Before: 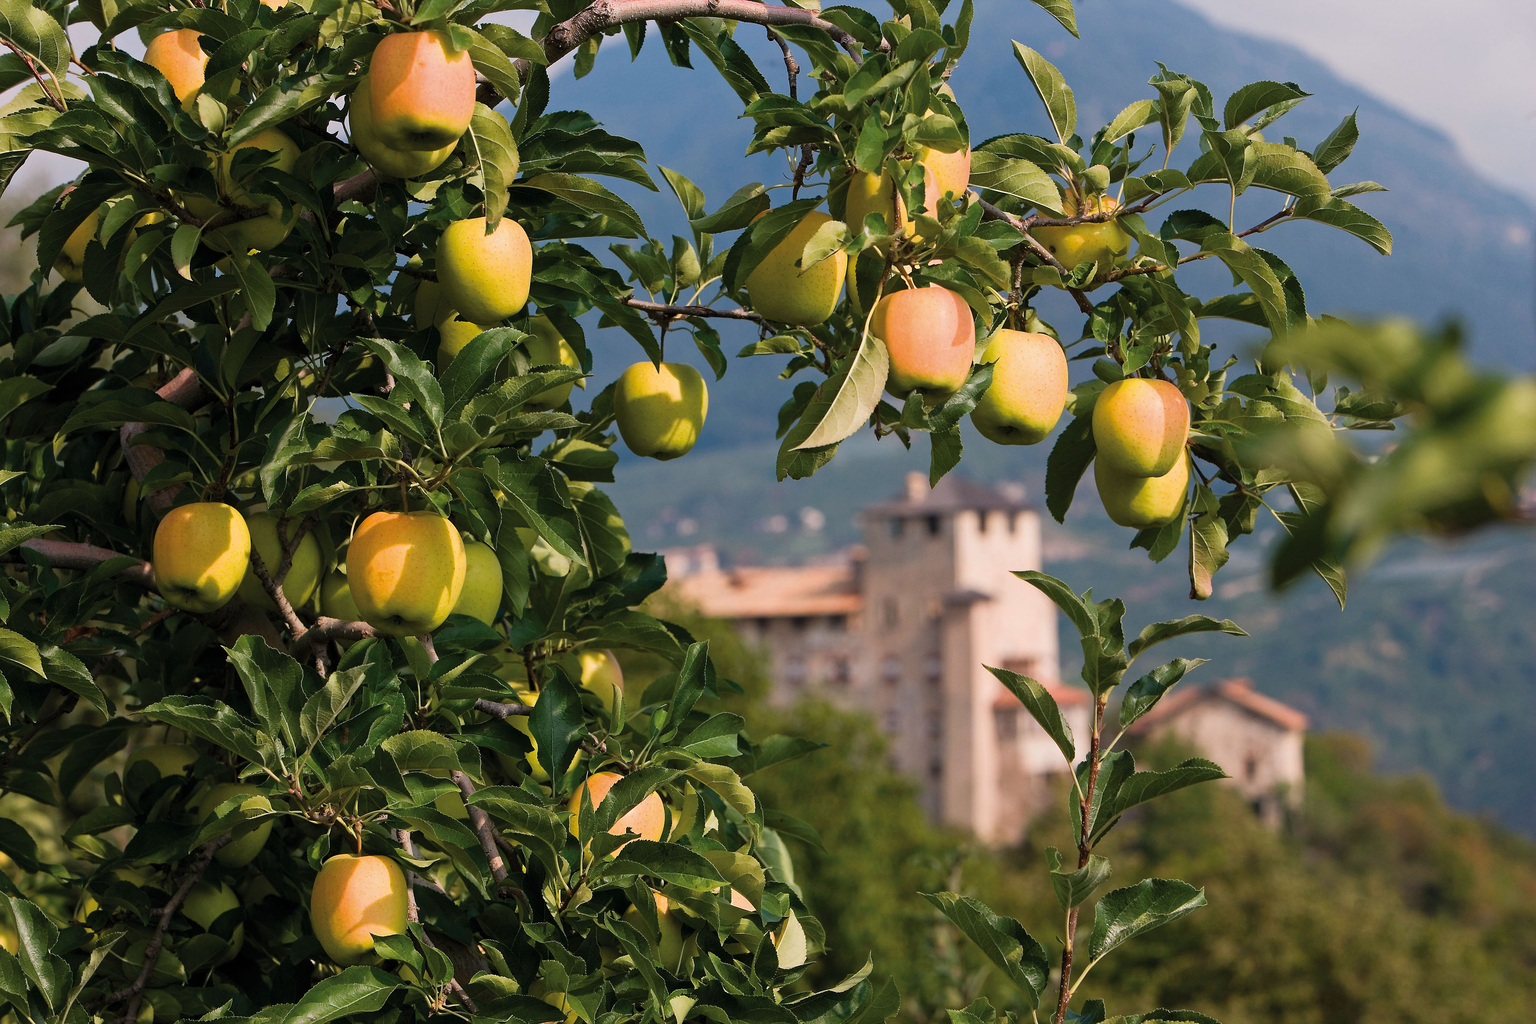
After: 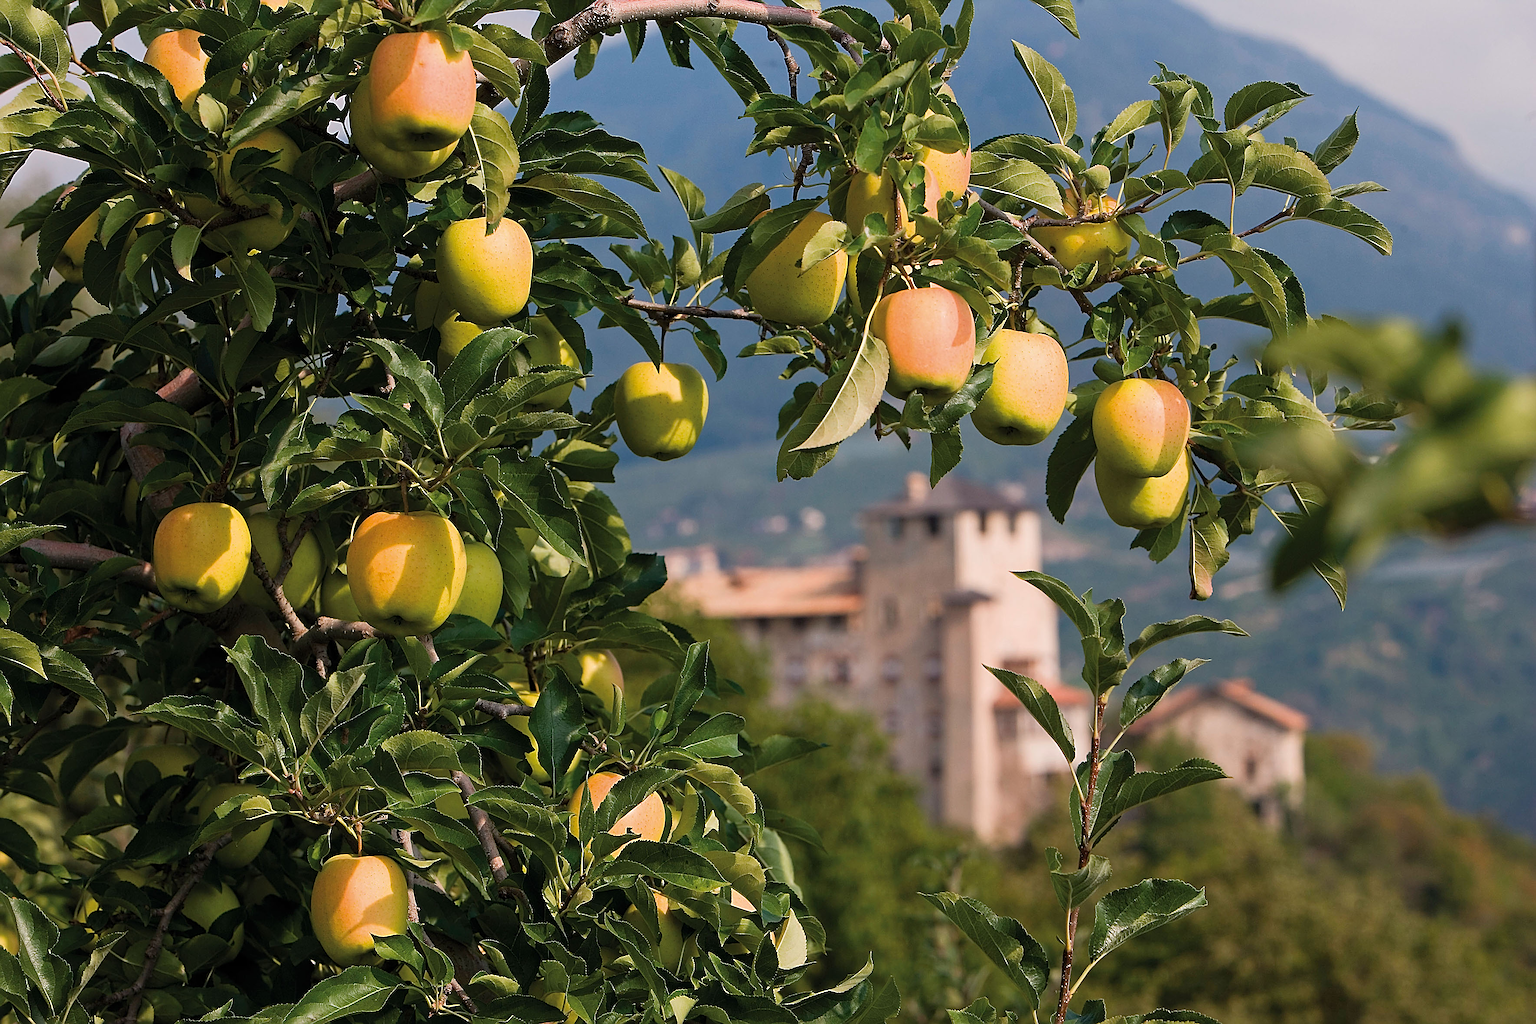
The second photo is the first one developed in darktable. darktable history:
sharpen: radius 2.535, amount 0.631
